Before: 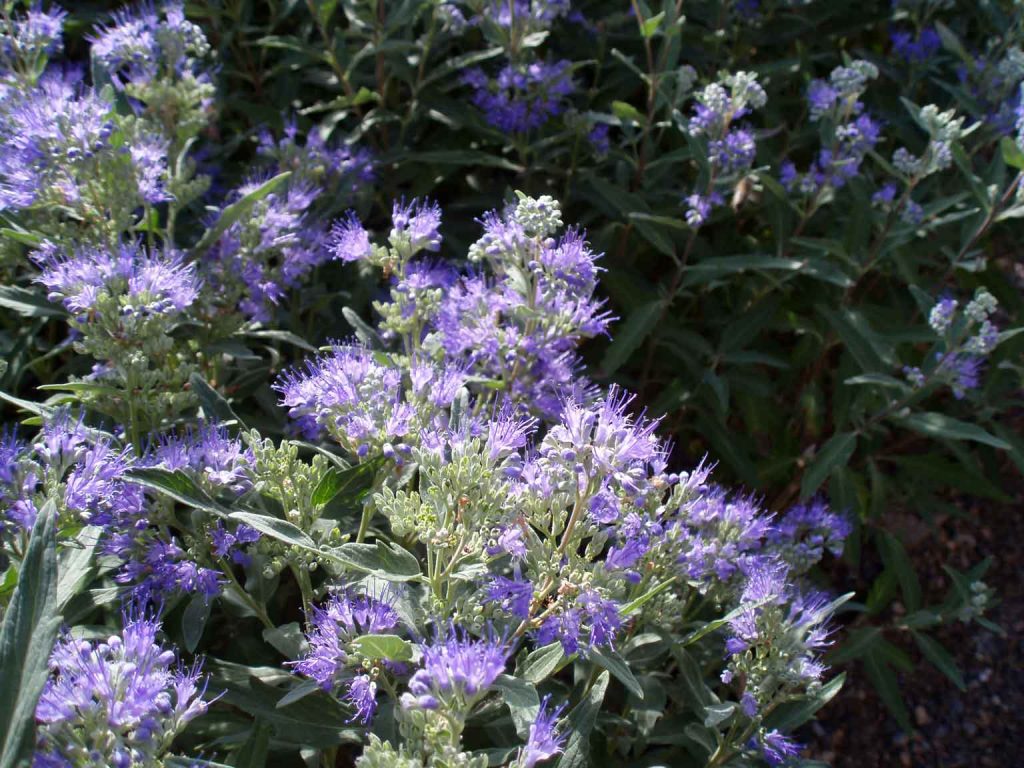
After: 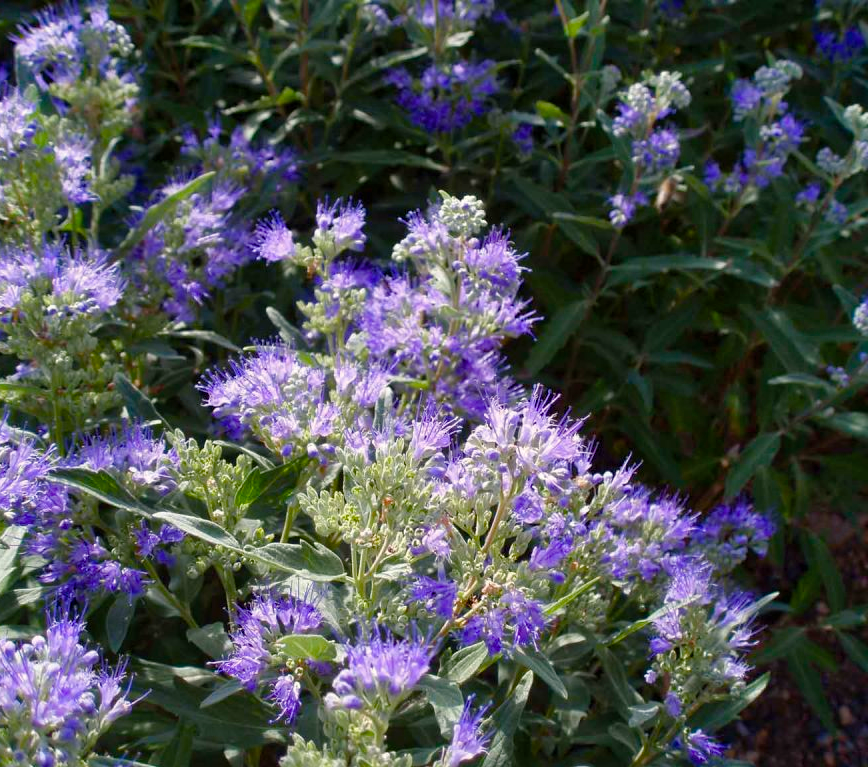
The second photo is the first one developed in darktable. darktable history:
crop: left 7.441%, right 7.79%
shadows and highlights: shadows 25.66, highlights -24.57
color balance rgb: highlights gain › chroma 1.097%, highlights gain › hue 69.17°, perceptual saturation grading › global saturation 20%, perceptual saturation grading › highlights -25.686%, perceptual saturation grading › shadows 49.405%, global vibrance 20%
